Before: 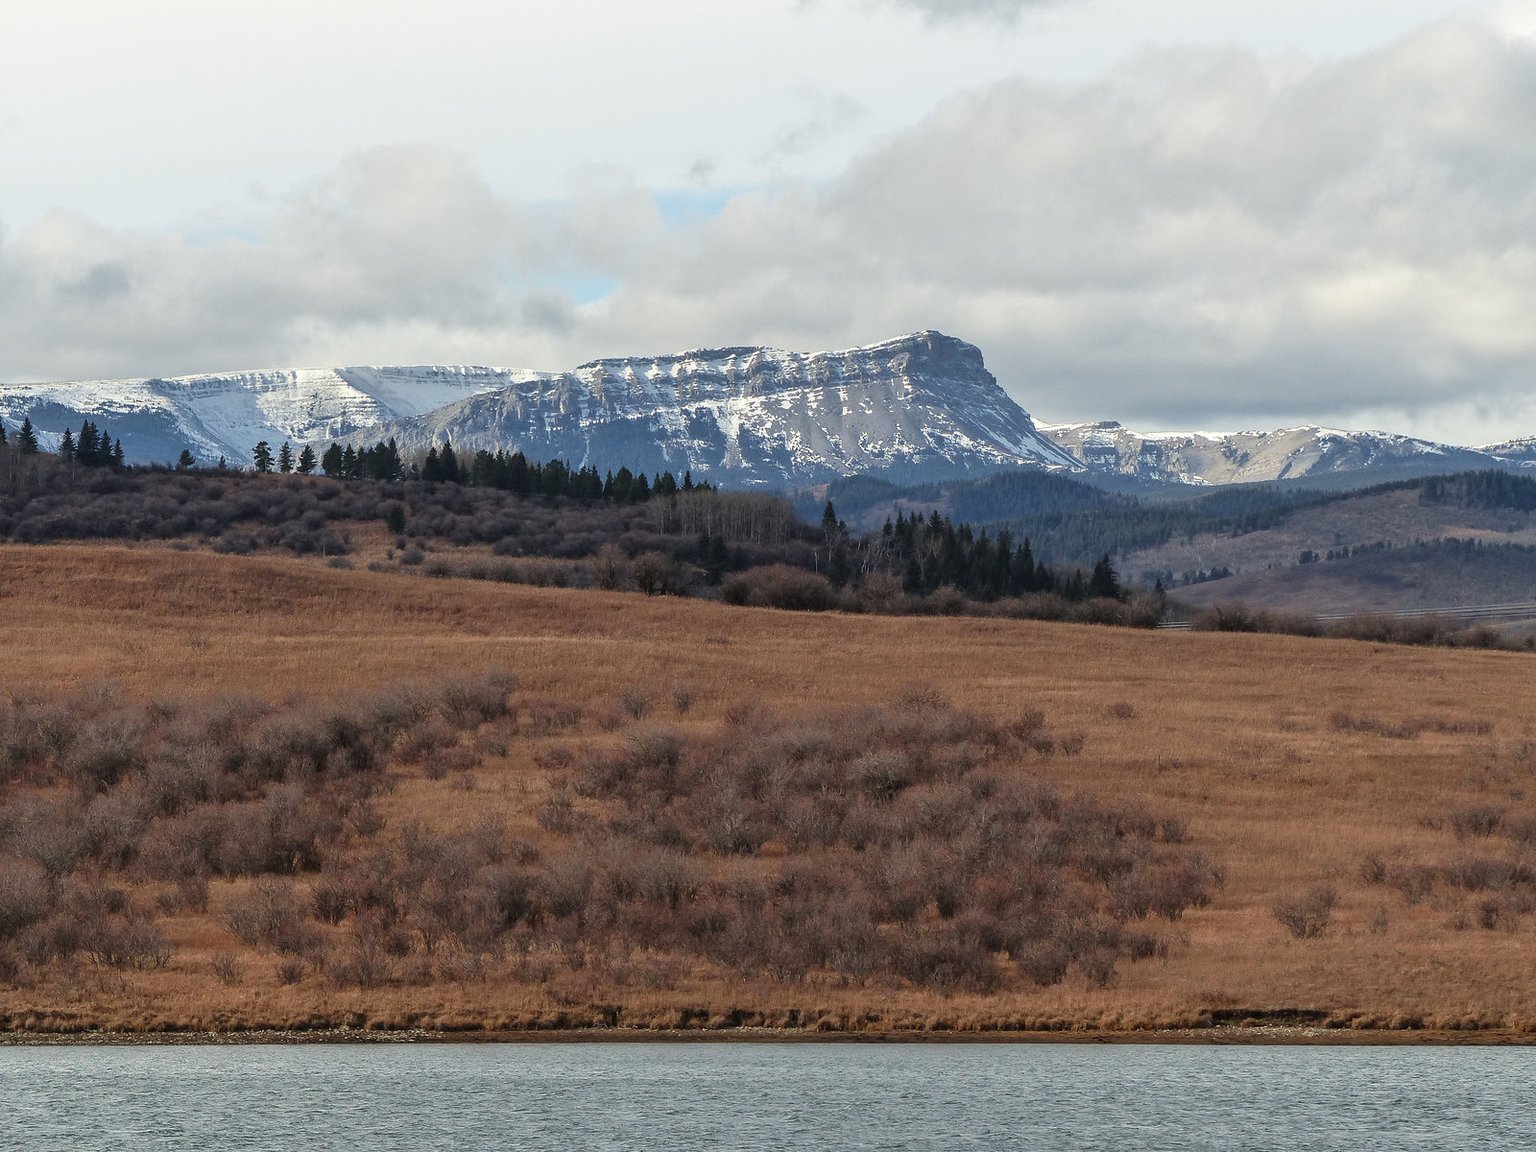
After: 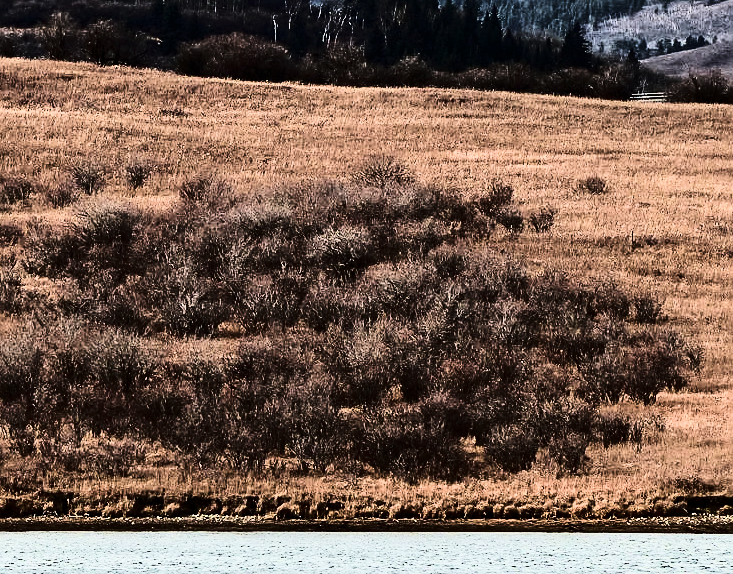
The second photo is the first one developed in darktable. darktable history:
contrast brightness saturation: contrast 0.493, saturation -0.092
shadows and highlights: soften with gaussian
crop: left 35.982%, top 46.291%, right 18.175%, bottom 5.849%
exposure: exposure 0.742 EV, compensate highlight preservation false
sharpen: on, module defaults
velvia: on, module defaults
filmic rgb: black relative exposure -7.65 EV, white relative exposure 4.56 EV, hardness 3.61
tone curve: curves: ch0 [(0, 0) (0.003, 0.002) (0.011, 0.006) (0.025, 0.014) (0.044, 0.02) (0.069, 0.027) (0.1, 0.036) (0.136, 0.05) (0.177, 0.081) (0.224, 0.118) (0.277, 0.183) (0.335, 0.262) (0.399, 0.351) (0.468, 0.456) (0.543, 0.571) (0.623, 0.692) (0.709, 0.795) (0.801, 0.88) (0.898, 0.948) (1, 1)], color space Lab, linked channels, preserve colors none
